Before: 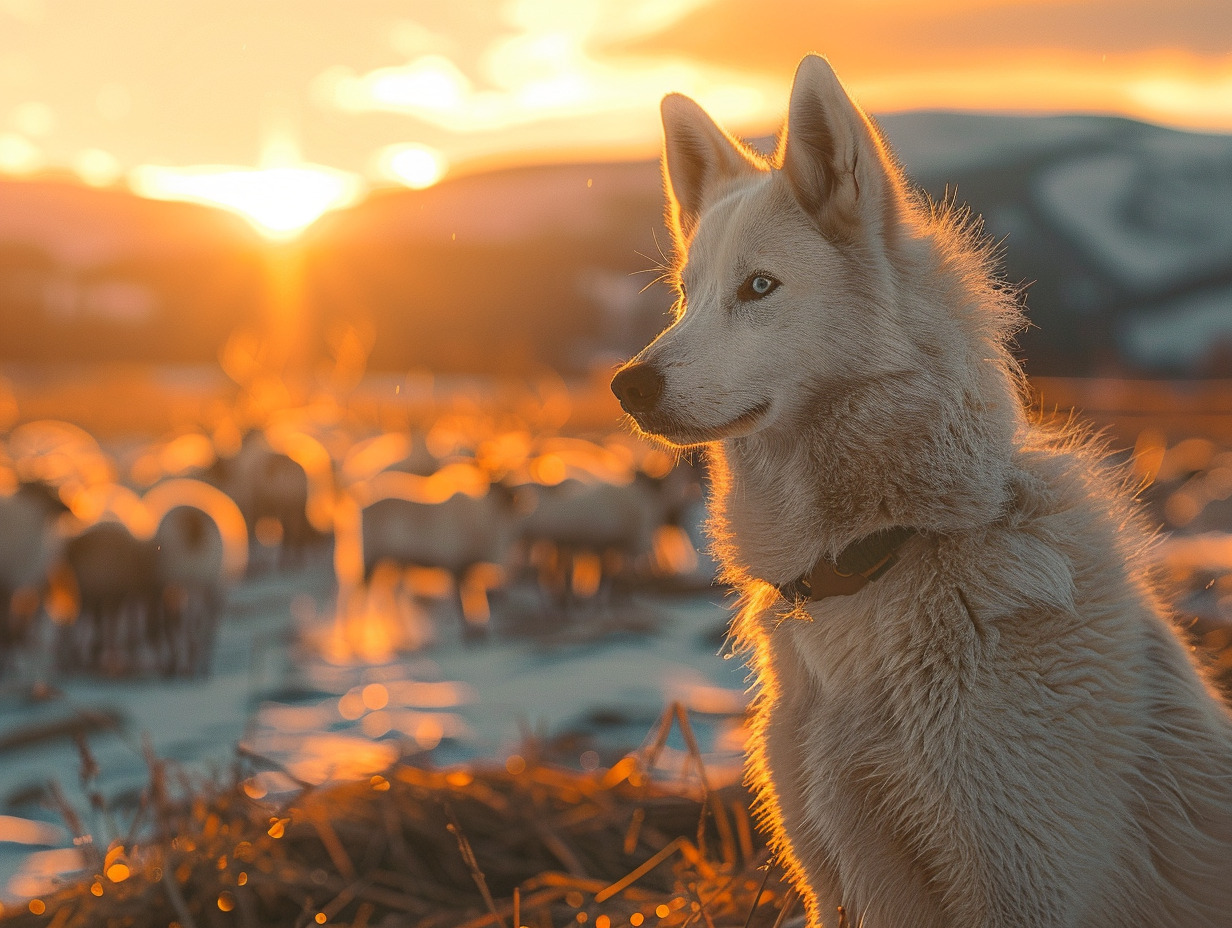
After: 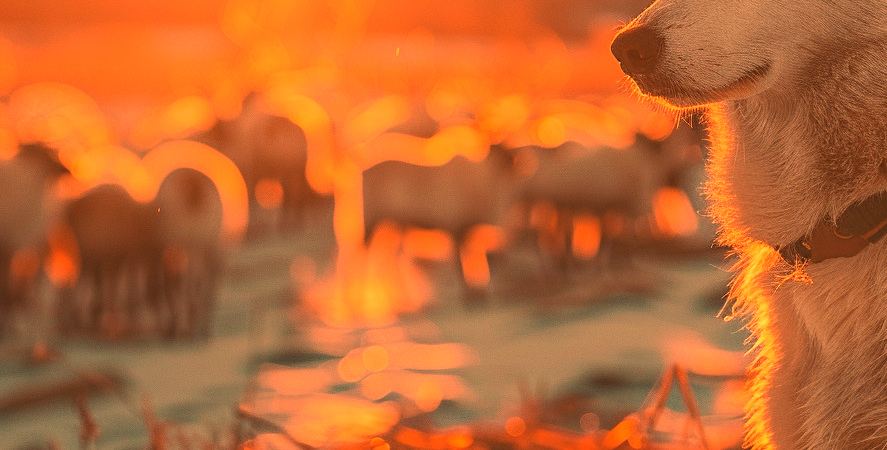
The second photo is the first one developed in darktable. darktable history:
crop: top 36.498%, right 27.964%, bottom 14.995%
white balance: red 1.467, blue 0.684
